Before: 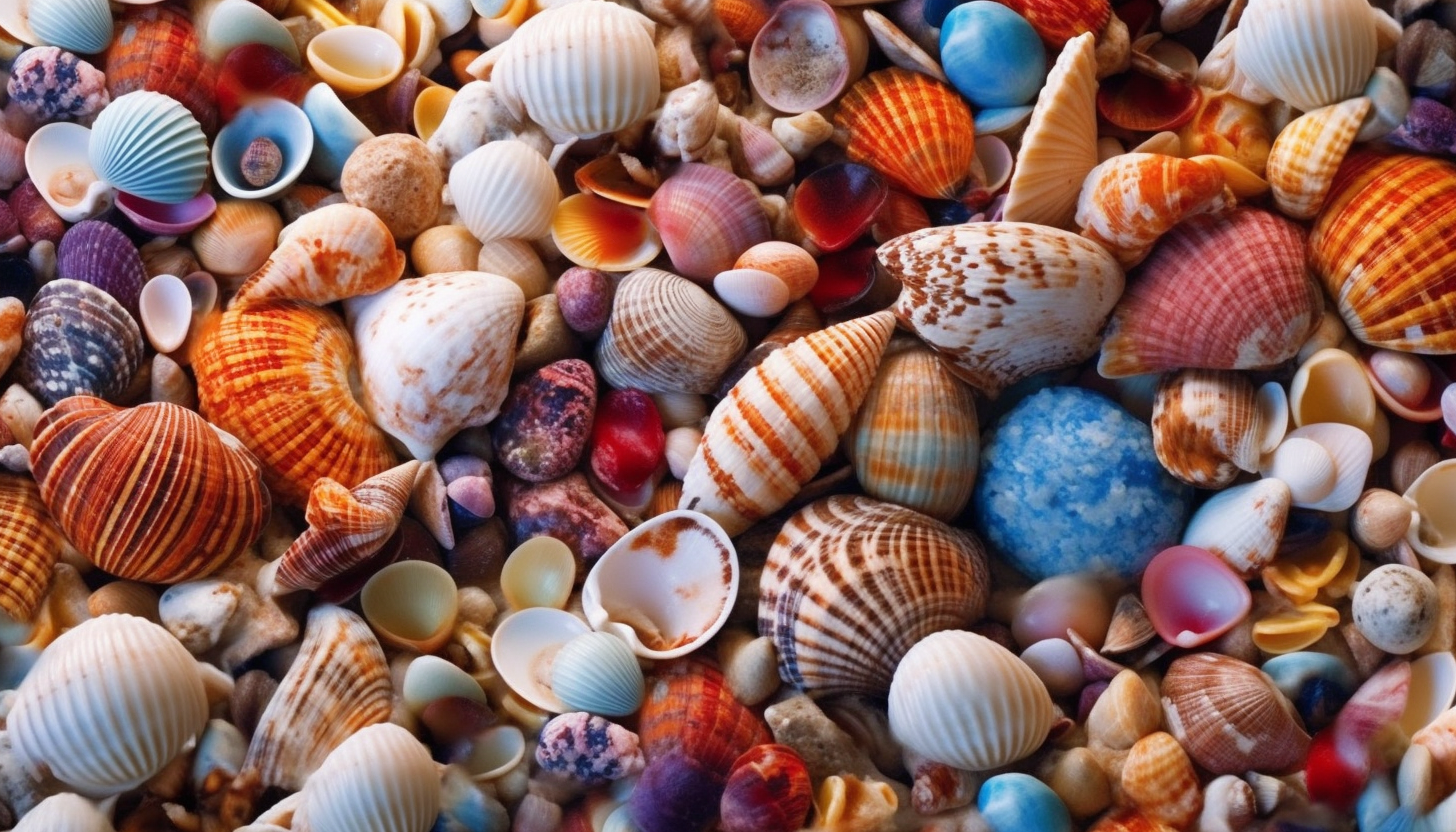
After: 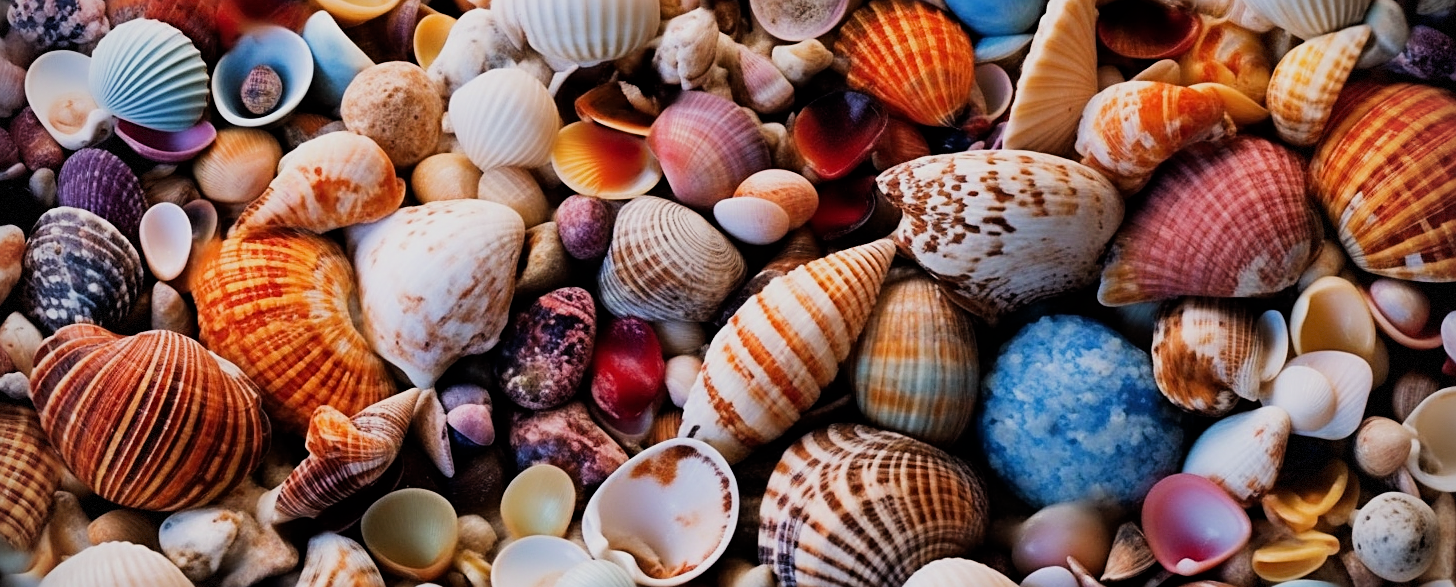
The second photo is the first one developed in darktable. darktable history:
crop and rotate: top 8.658%, bottom 20.738%
vignetting: dithering 8-bit output
sharpen: on, module defaults
filmic rgb: black relative exposure -7.49 EV, white relative exposure 4.99 EV, hardness 3.33, contrast 1.298
